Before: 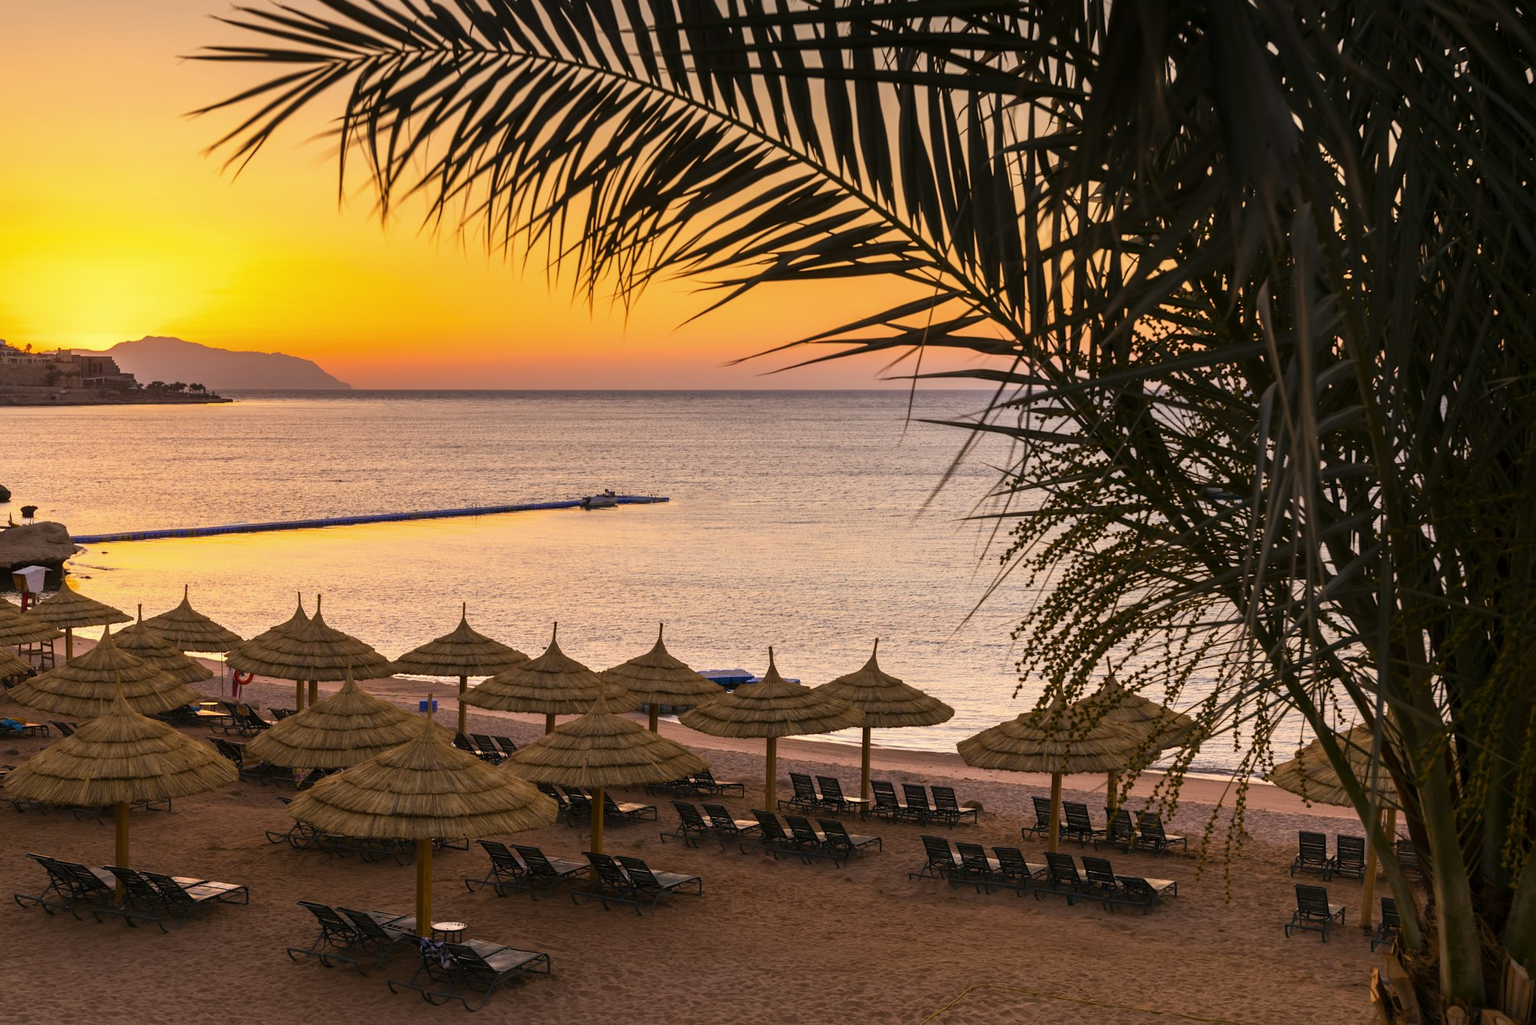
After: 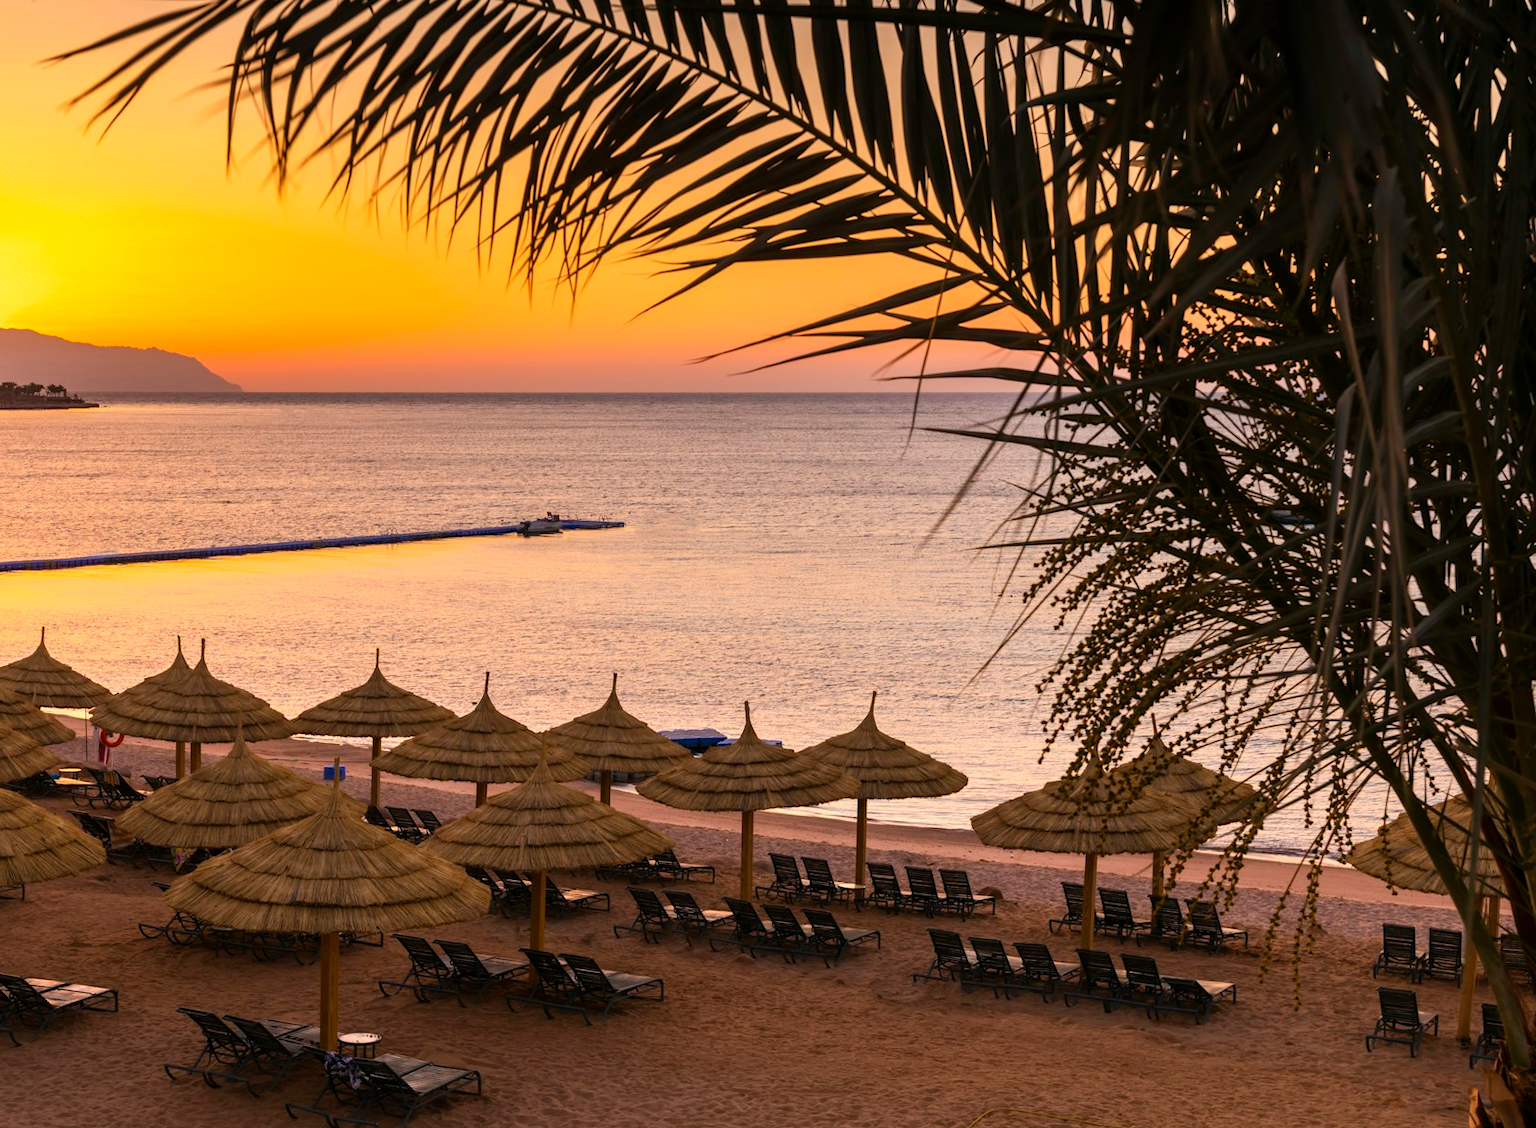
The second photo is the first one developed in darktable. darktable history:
crop: left 9.813%, top 6.274%, right 7.089%, bottom 2.215%
